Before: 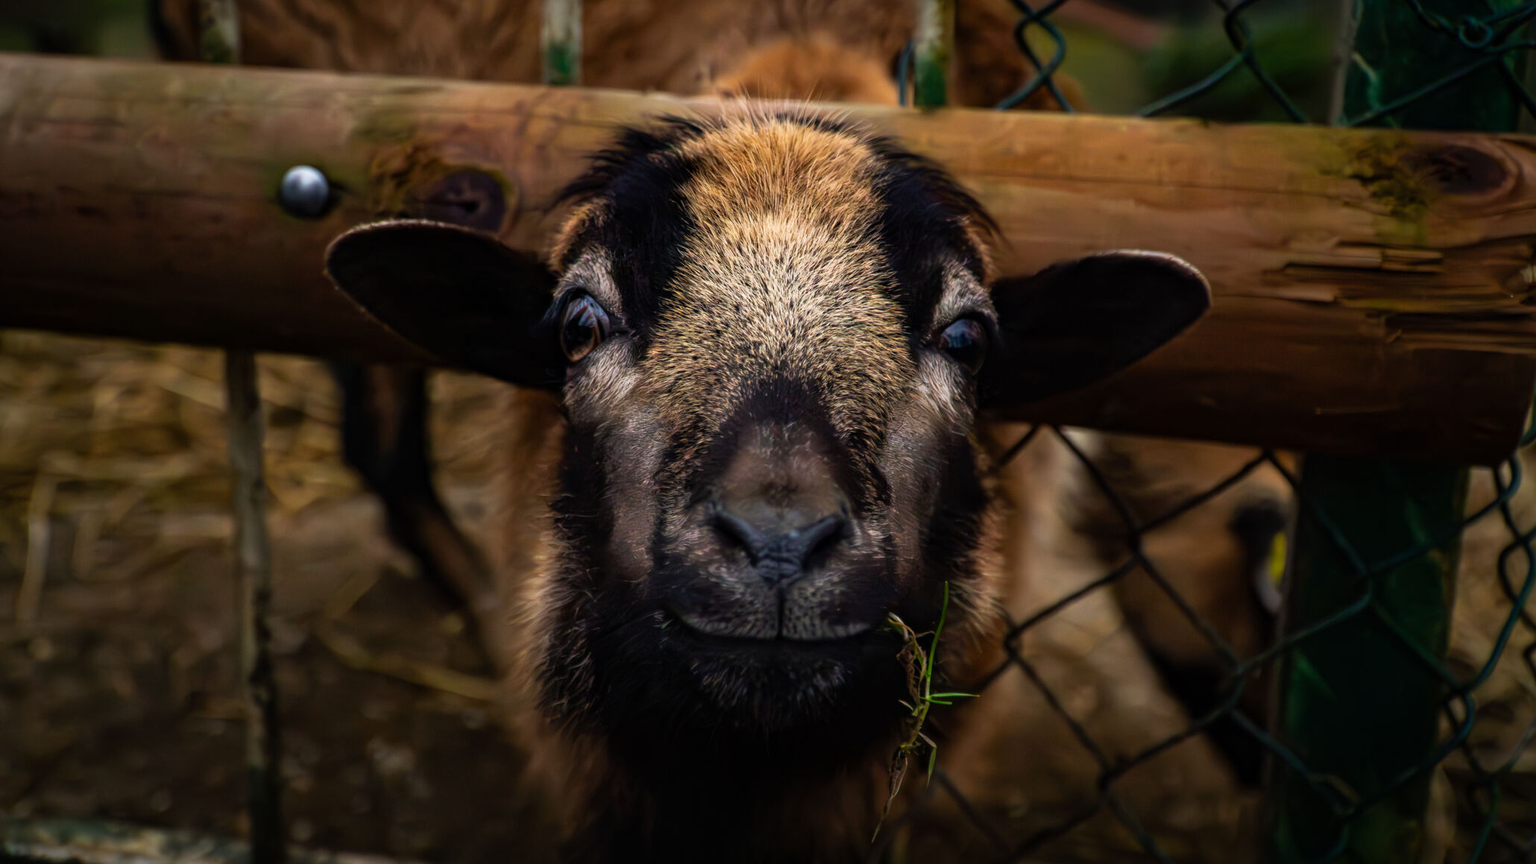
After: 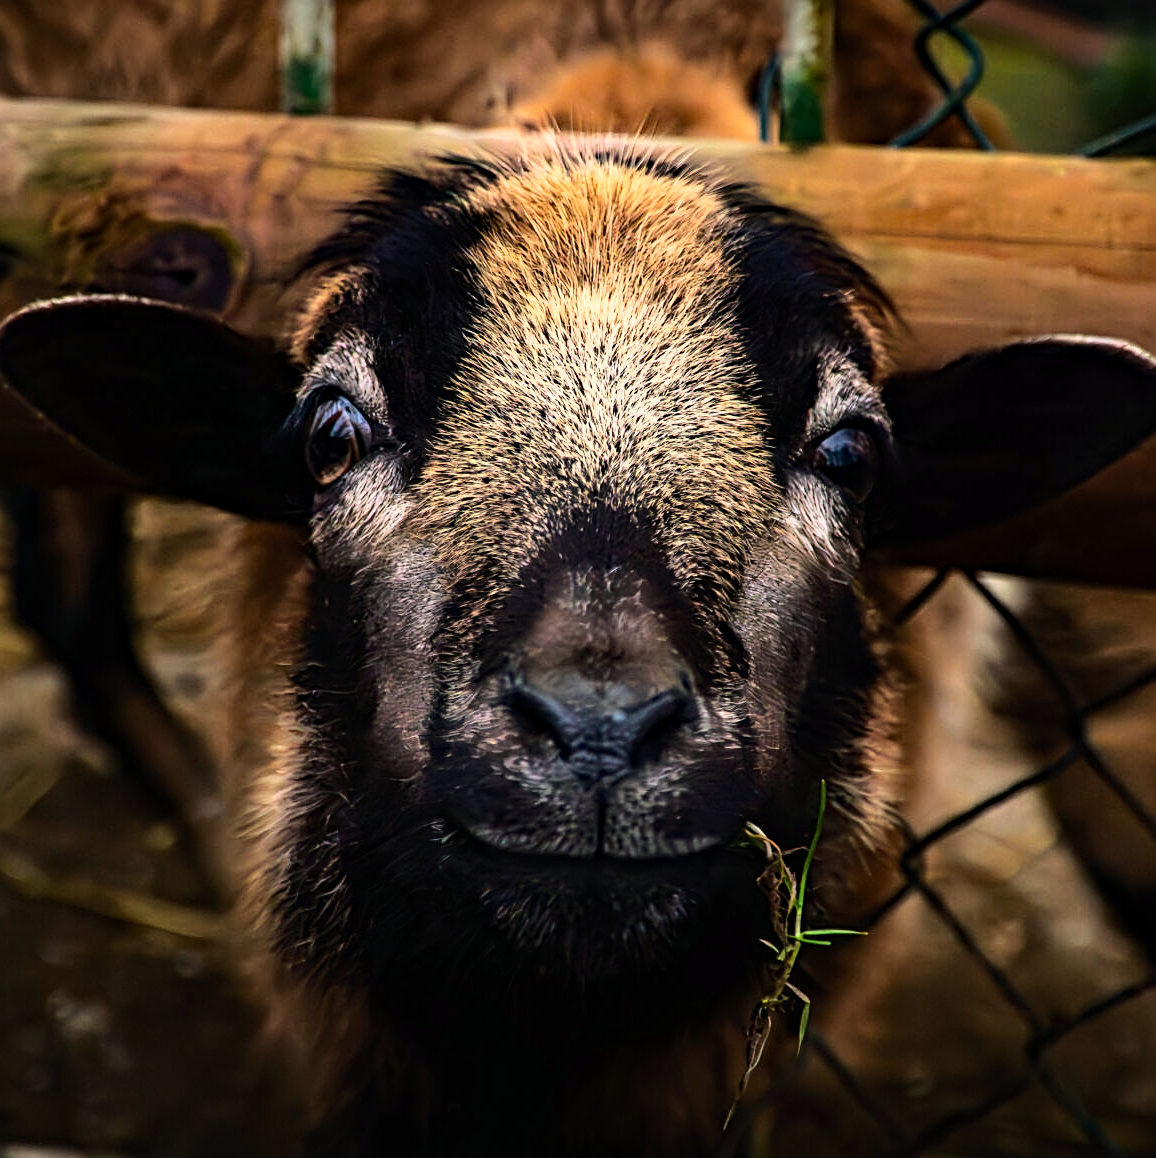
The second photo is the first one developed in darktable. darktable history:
crop: left 21.687%, right 22.157%, bottom 0.001%
sharpen: radius 2.755
haze removal: compatibility mode true, adaptive false
base curve: curves: ch0 [(0, 0) (0.028, 0.03) (0.121, 0.232) (0.46, 0.748) (0.859, 0.968) (1, 1)]
color calibration: illuminant same as pipeline (D50), adaptation none (bypass), x 0.332, y 0.333, temperature 5022.74 K
